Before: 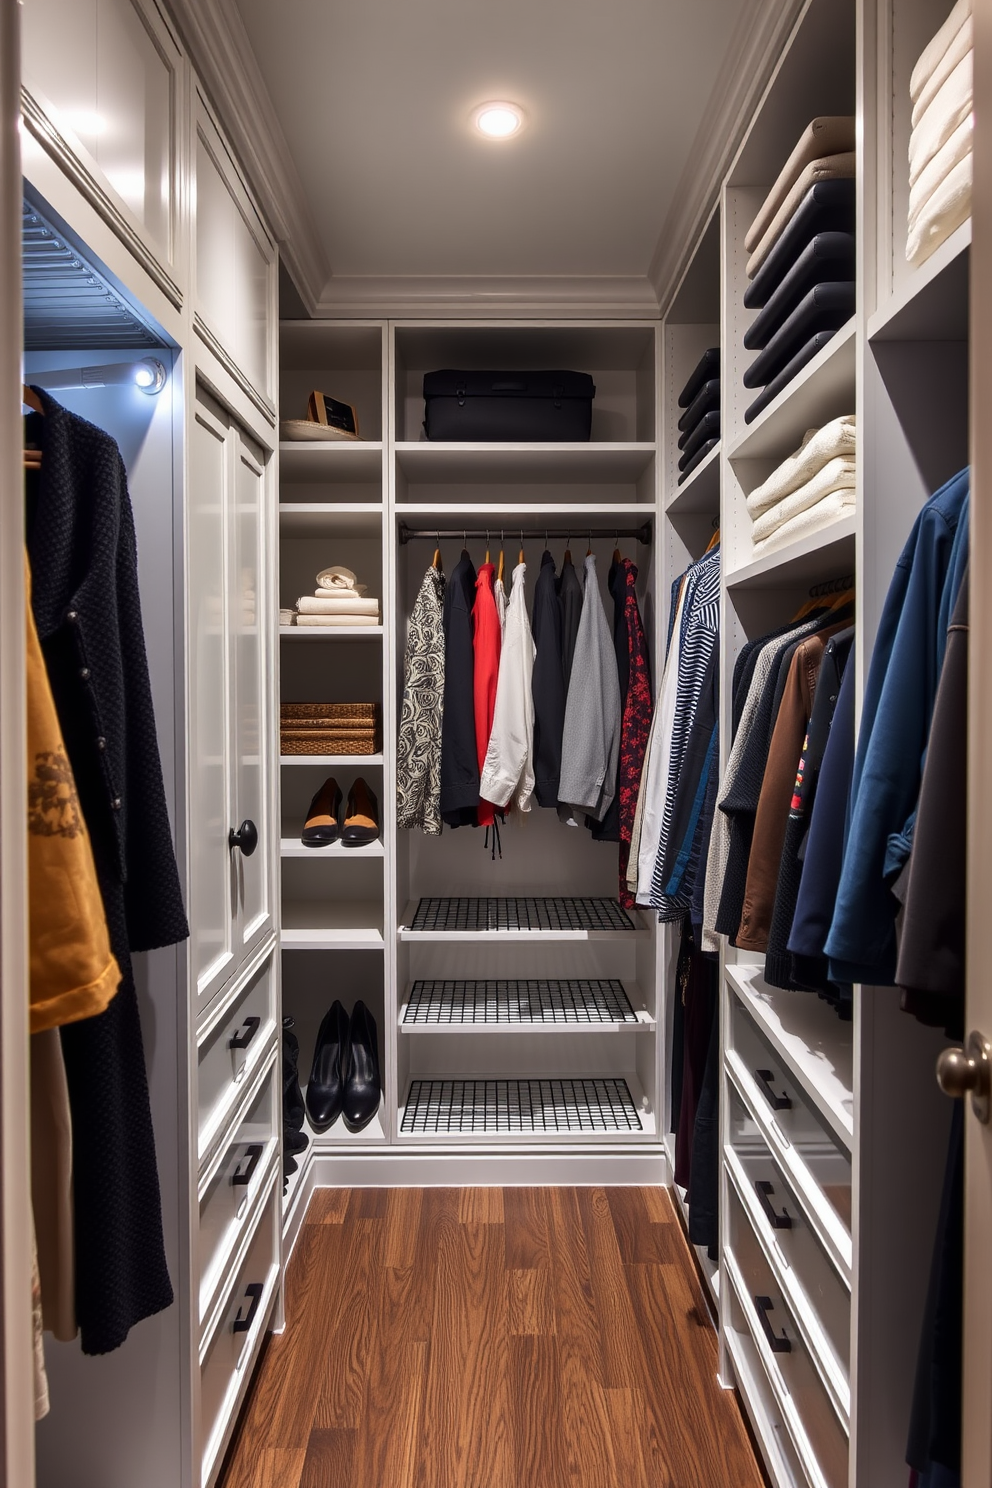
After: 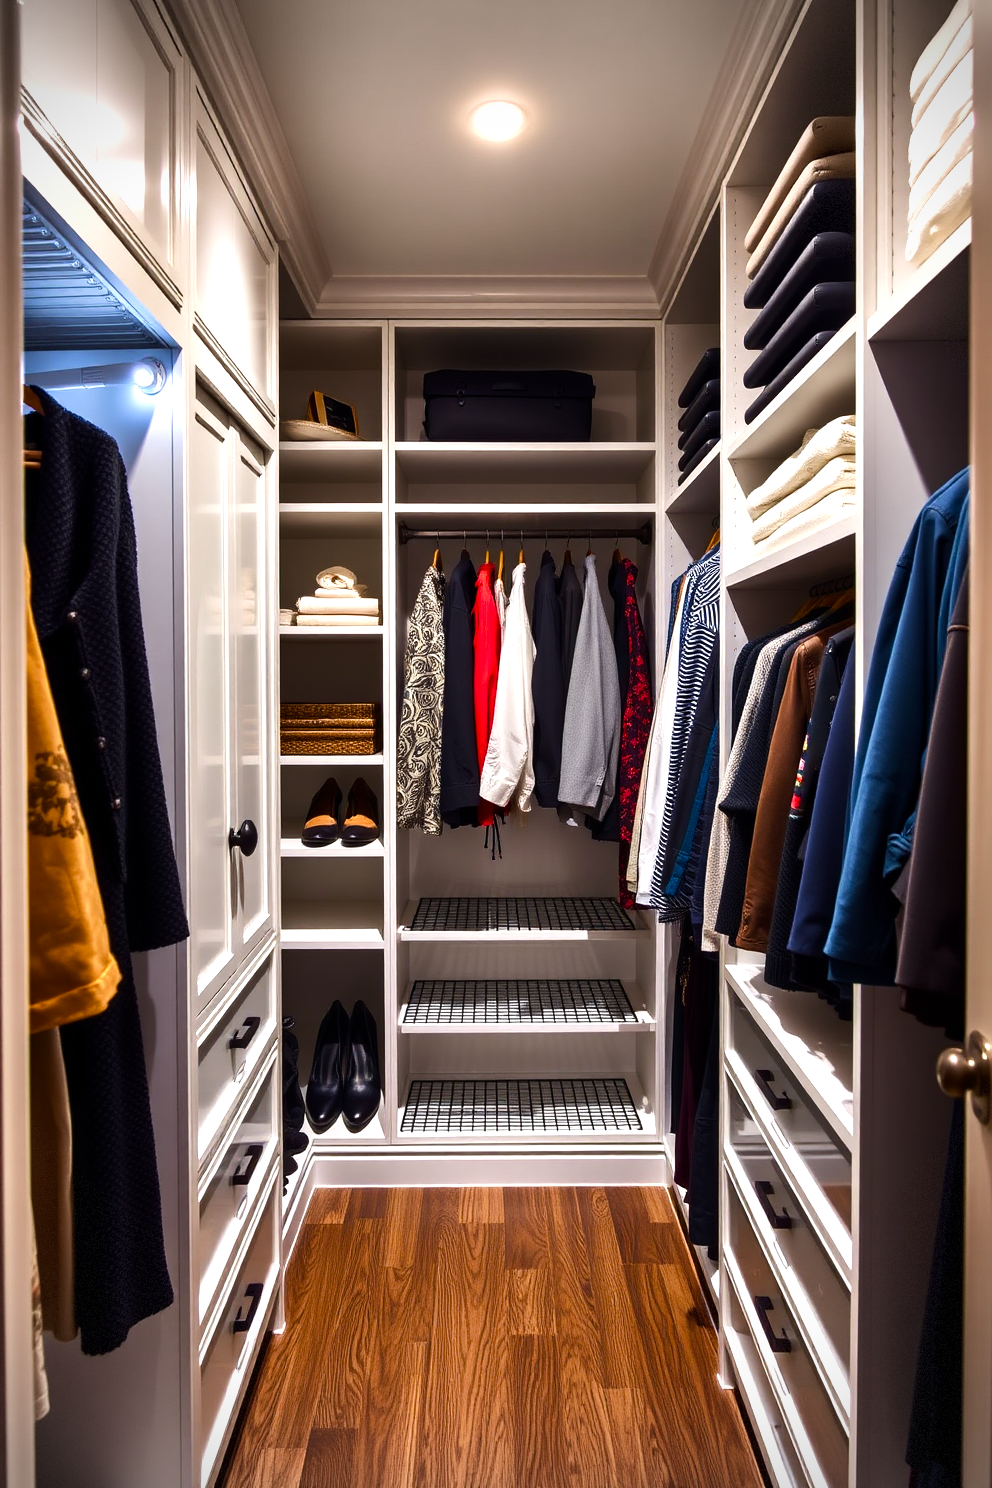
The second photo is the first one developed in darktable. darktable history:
velvia: on, module defaults
tone equalizer: -8 EV -0.75 EV, -7 EV -0.7 EV, -6 EV -0.6 EV, -5 EV -0.4 EV, -3 EV 0.4 EV, -2 EV 0.6 EV, -1 EV 0.7 EV, +0 EV 0.75 EV, edges refinement/feathering 500, mask exposure compensation -1.57 EV, preserve details no
color balance rgb: perceptual saturation grading › global saturation 35%, perceptual saturation grading › highlights -30%, perceptual saturation grading › shadows 35%, perceptual brilliance grading › global brilliance 3%, perceptual brilliance grading › highlights -3%, perceptual brilliance grading › shadows 3%
vignetting: dithering 8-bit output, unbound false
